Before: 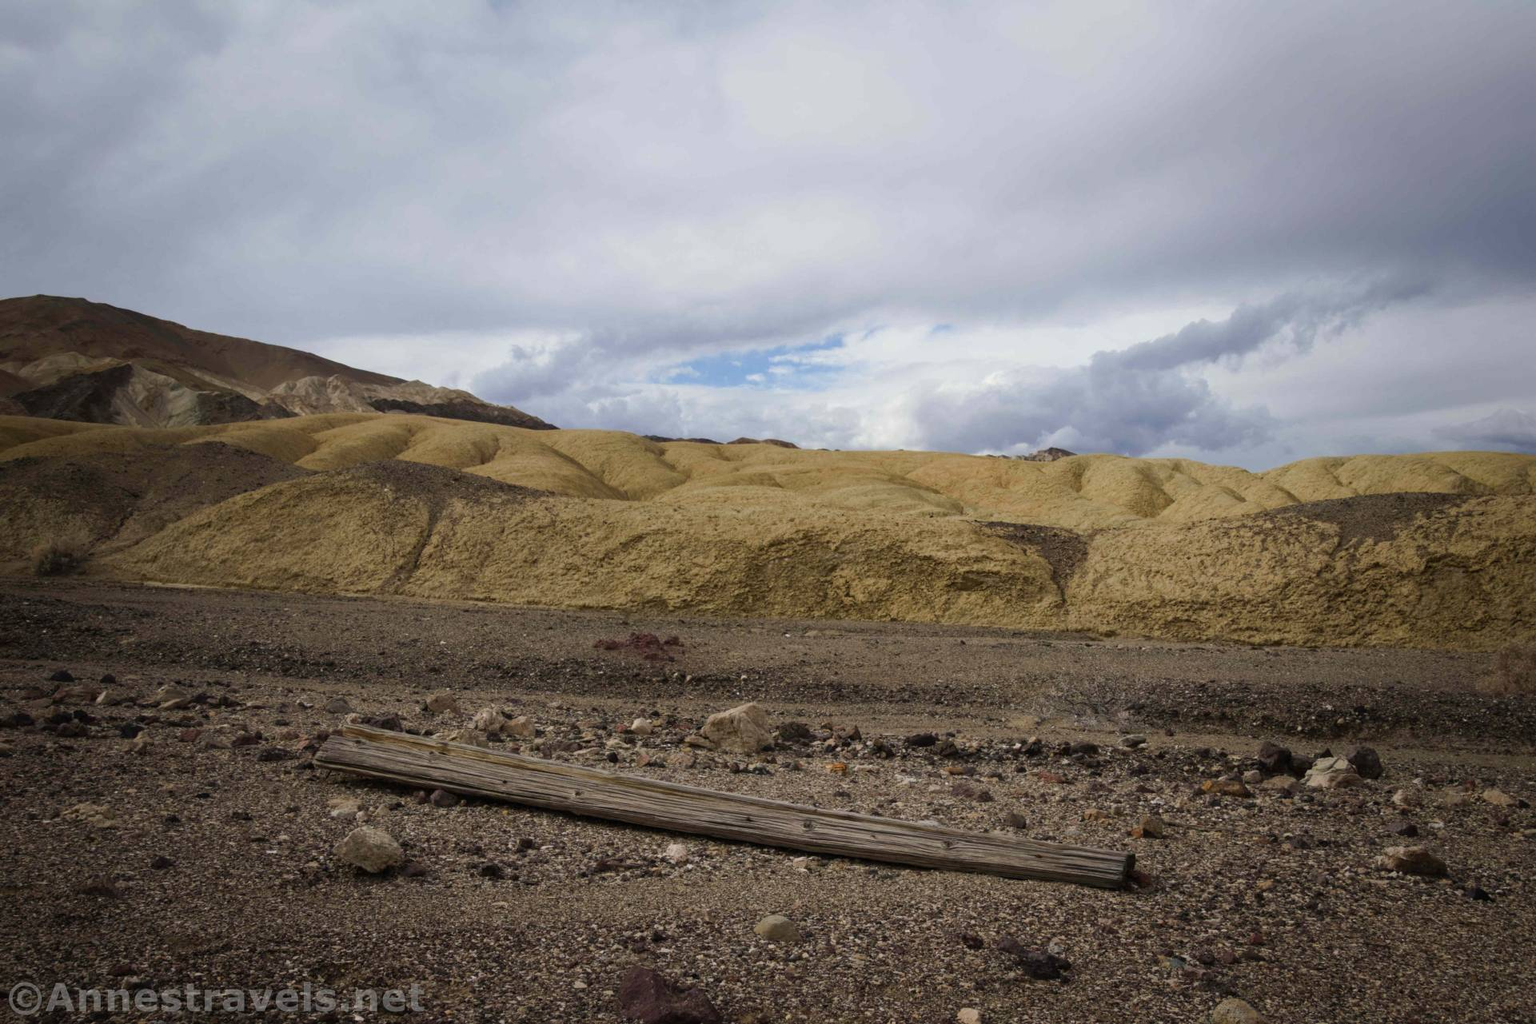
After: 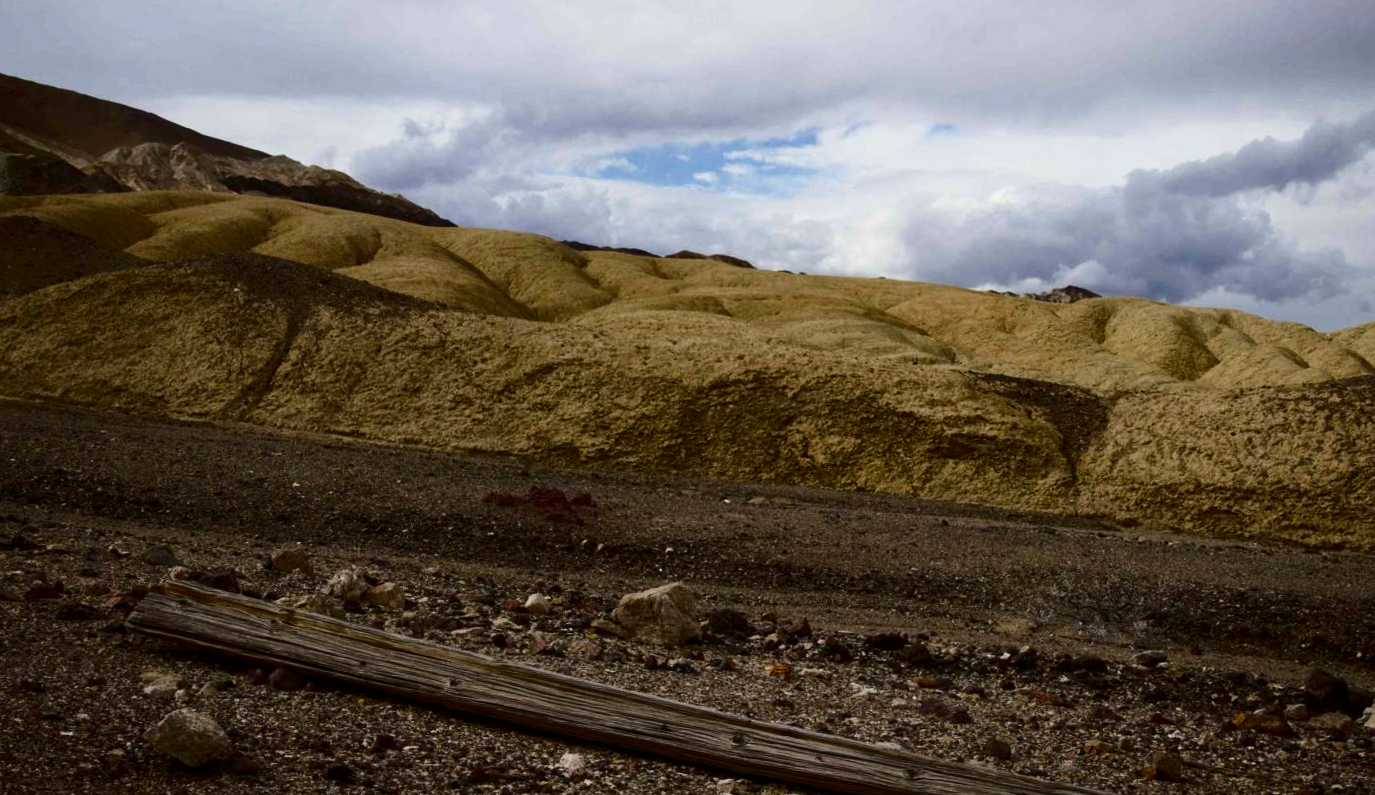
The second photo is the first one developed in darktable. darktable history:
crop and rotate: angle -3.37°, left 9.79%, top 20.73%, right 12.42%, bottom 11.82%
contrast brightness saturation: contrast 0.24, brightness -0.24, saturation 0.14
